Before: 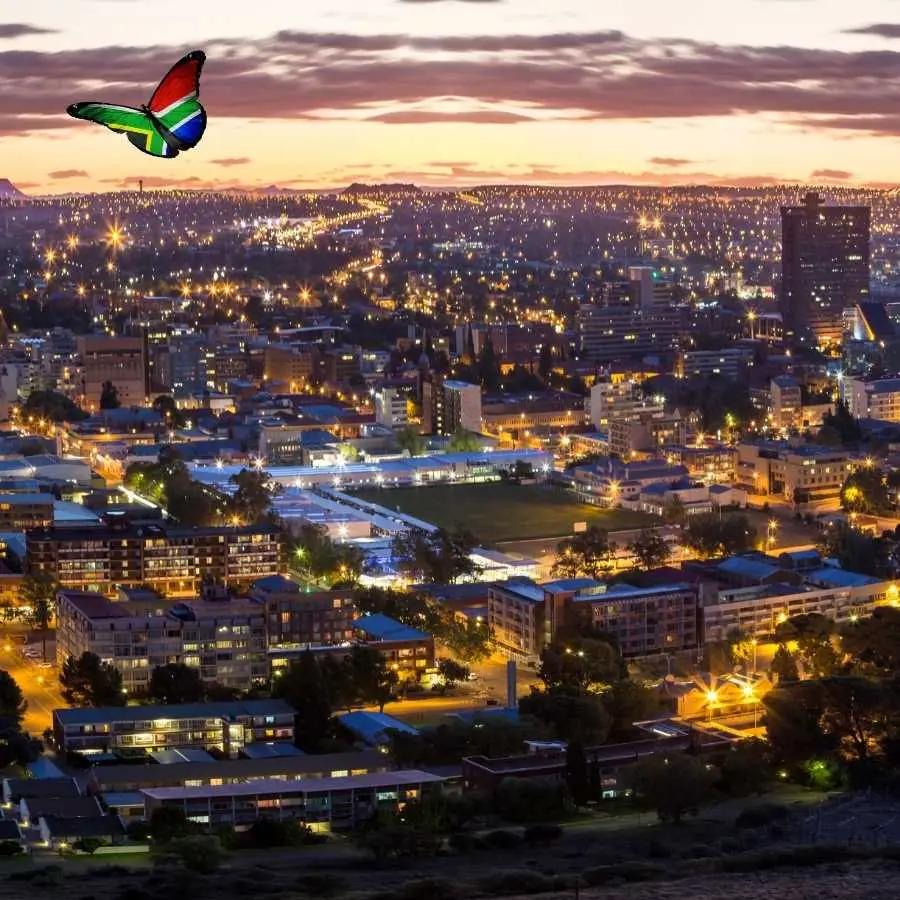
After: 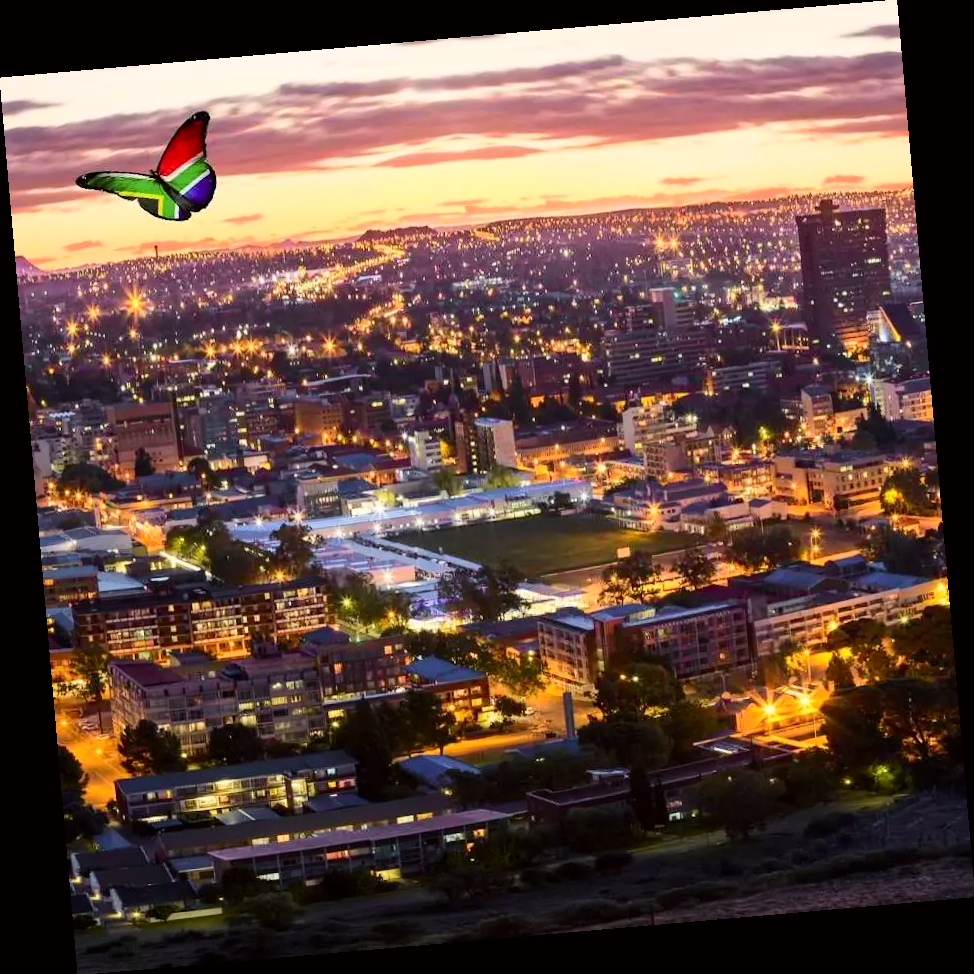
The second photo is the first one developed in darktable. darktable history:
tone curve: curves: ch0 [(0, 0) (0.239, 0.248) (0.508, 0.606) (0.828, 0.878) (1, 1)]; ch1 [(0, 0) (0.401, 0.42) (0.442, 0.47) (0.492, 0.498) (0.511, 0.516) (0.555, 0.586) (0.681, 0.739) (1, 1)]; ch2 [(0, 0) (0.411, 0.433) (0.5, 0.504) (0.545, 0.574) (1, 1)], color space Lab, independent channels, preserve colors none
rotate and perspective: rotation -4.98°, automatic cropping off
